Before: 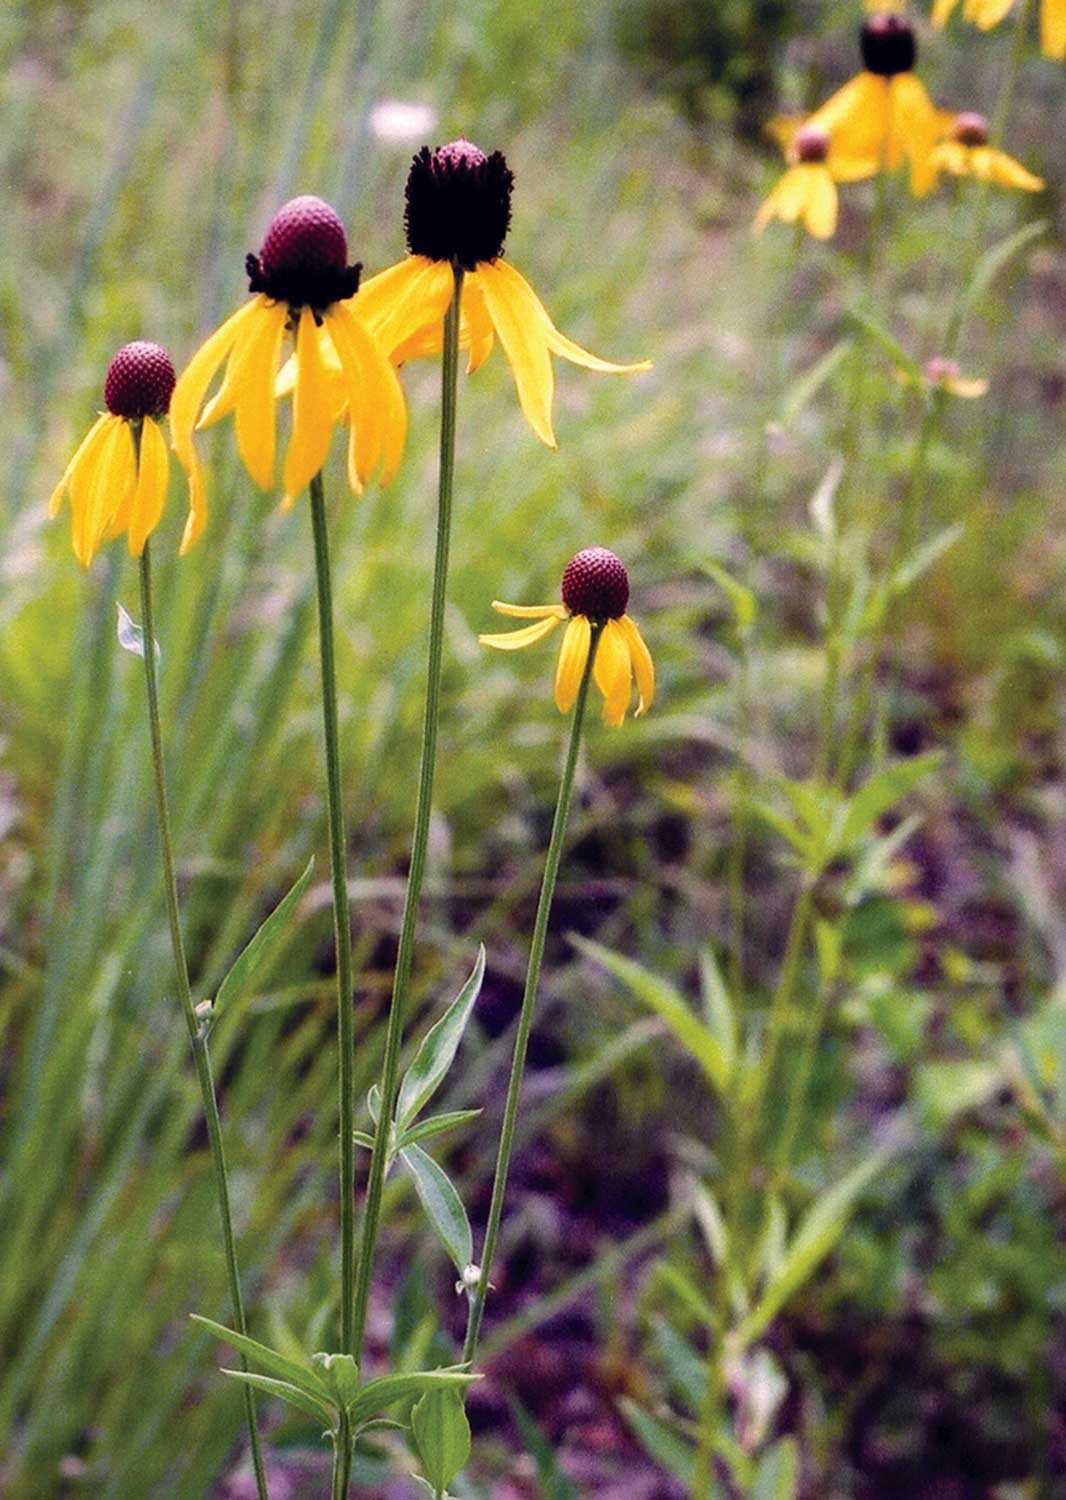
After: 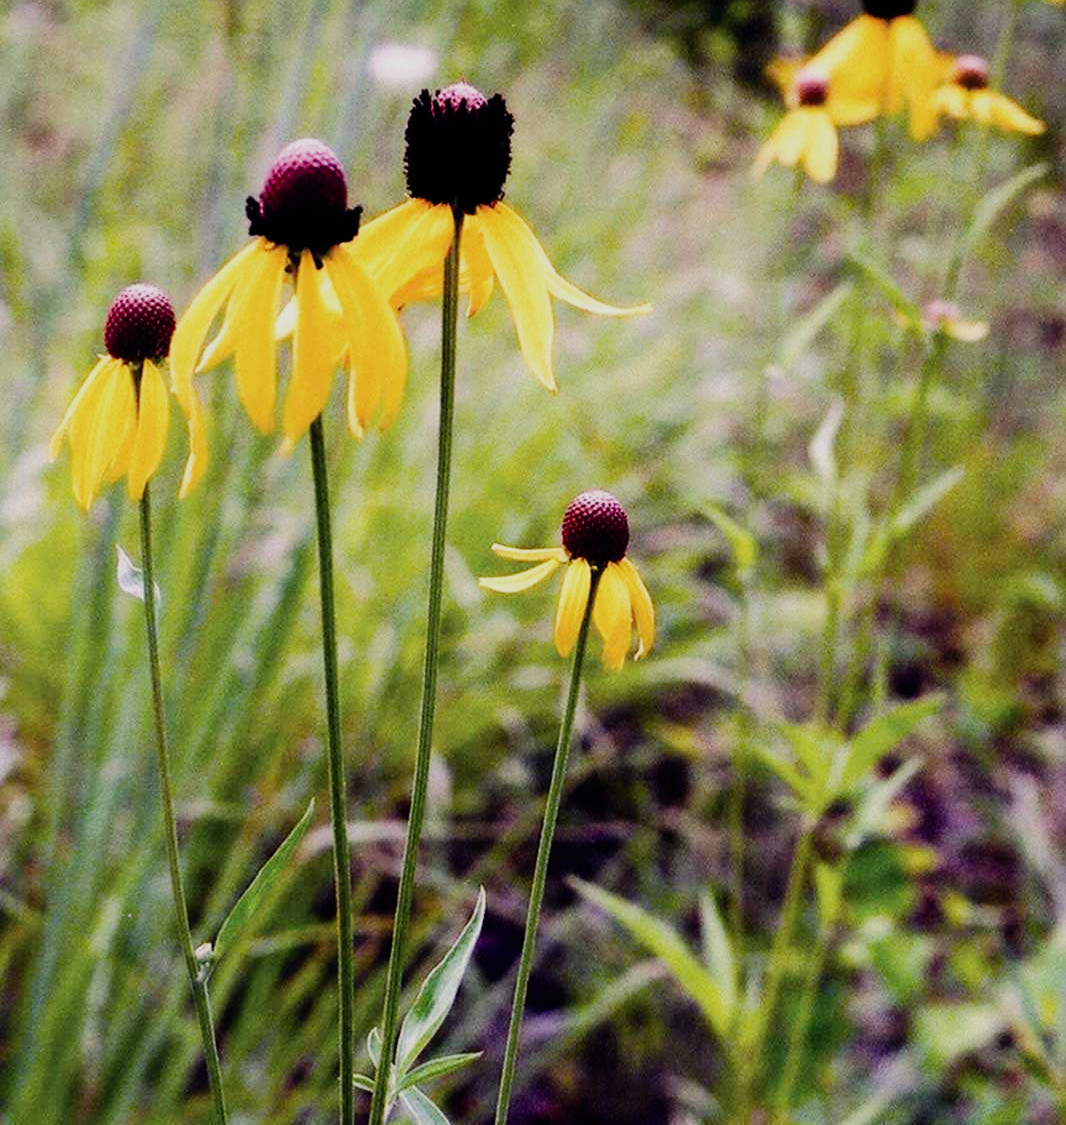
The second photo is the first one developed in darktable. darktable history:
crop: top 3.857%, bottom 21.132%
sigmoid: contrast 1.7, skew -0.2, preserve hue 0%, red attenuation 0.1, red rotation 0.035, green attenuation 0.1, green rotation -0.017, blue attenuation 0.15, blue rotation -0.052, base primaries Rec2020
